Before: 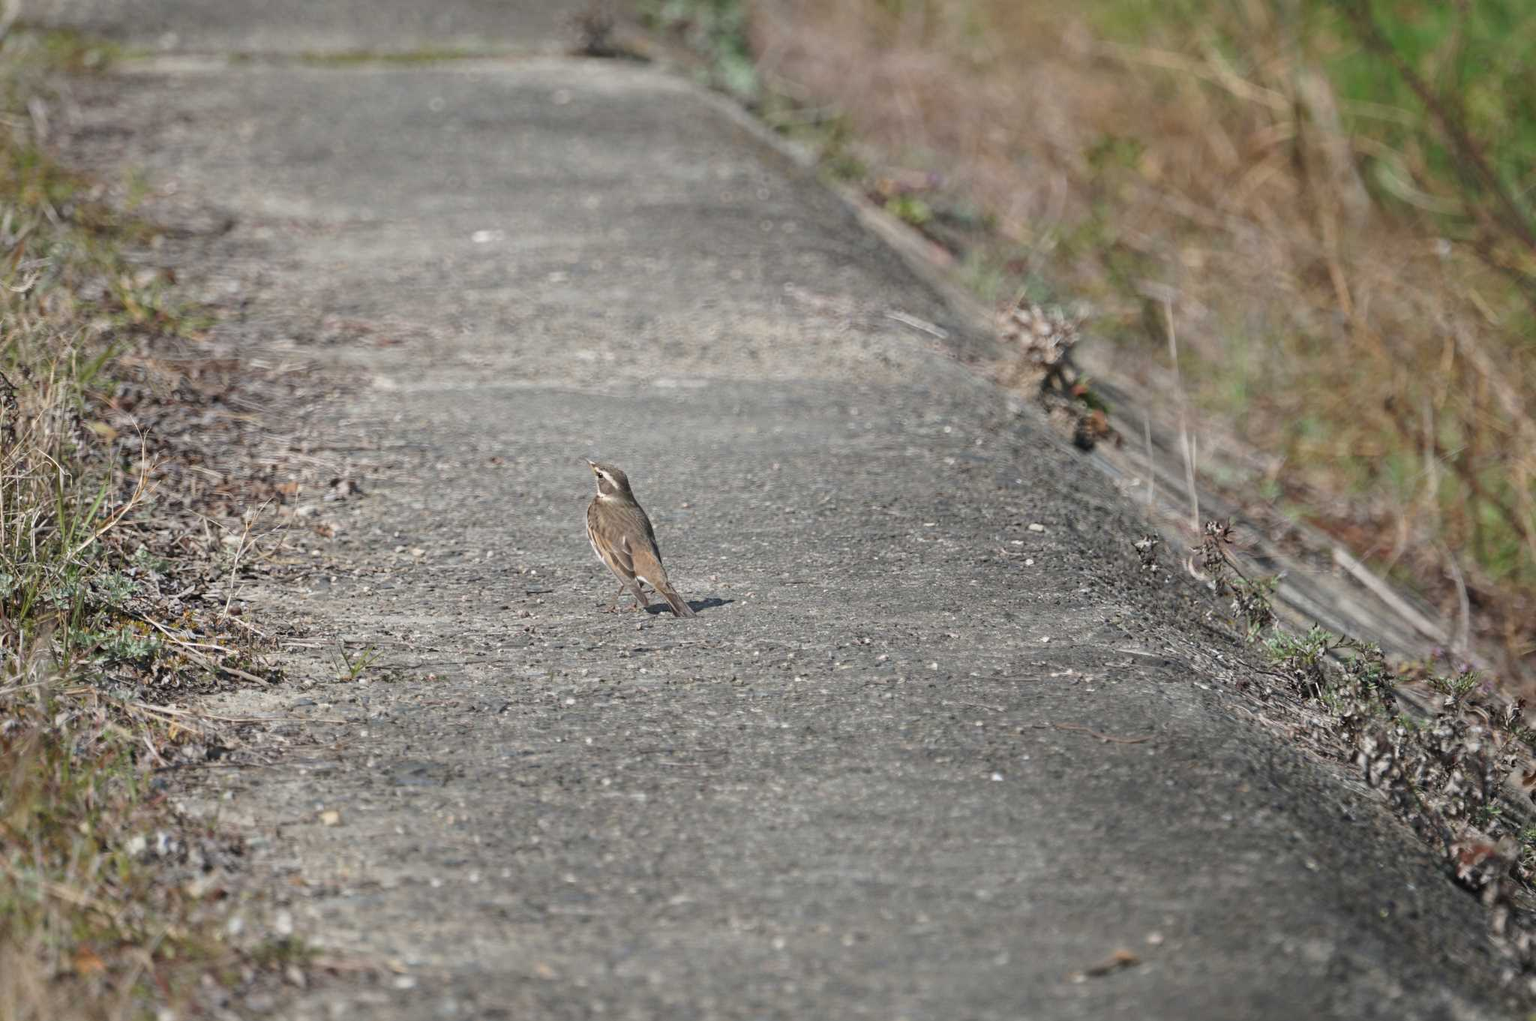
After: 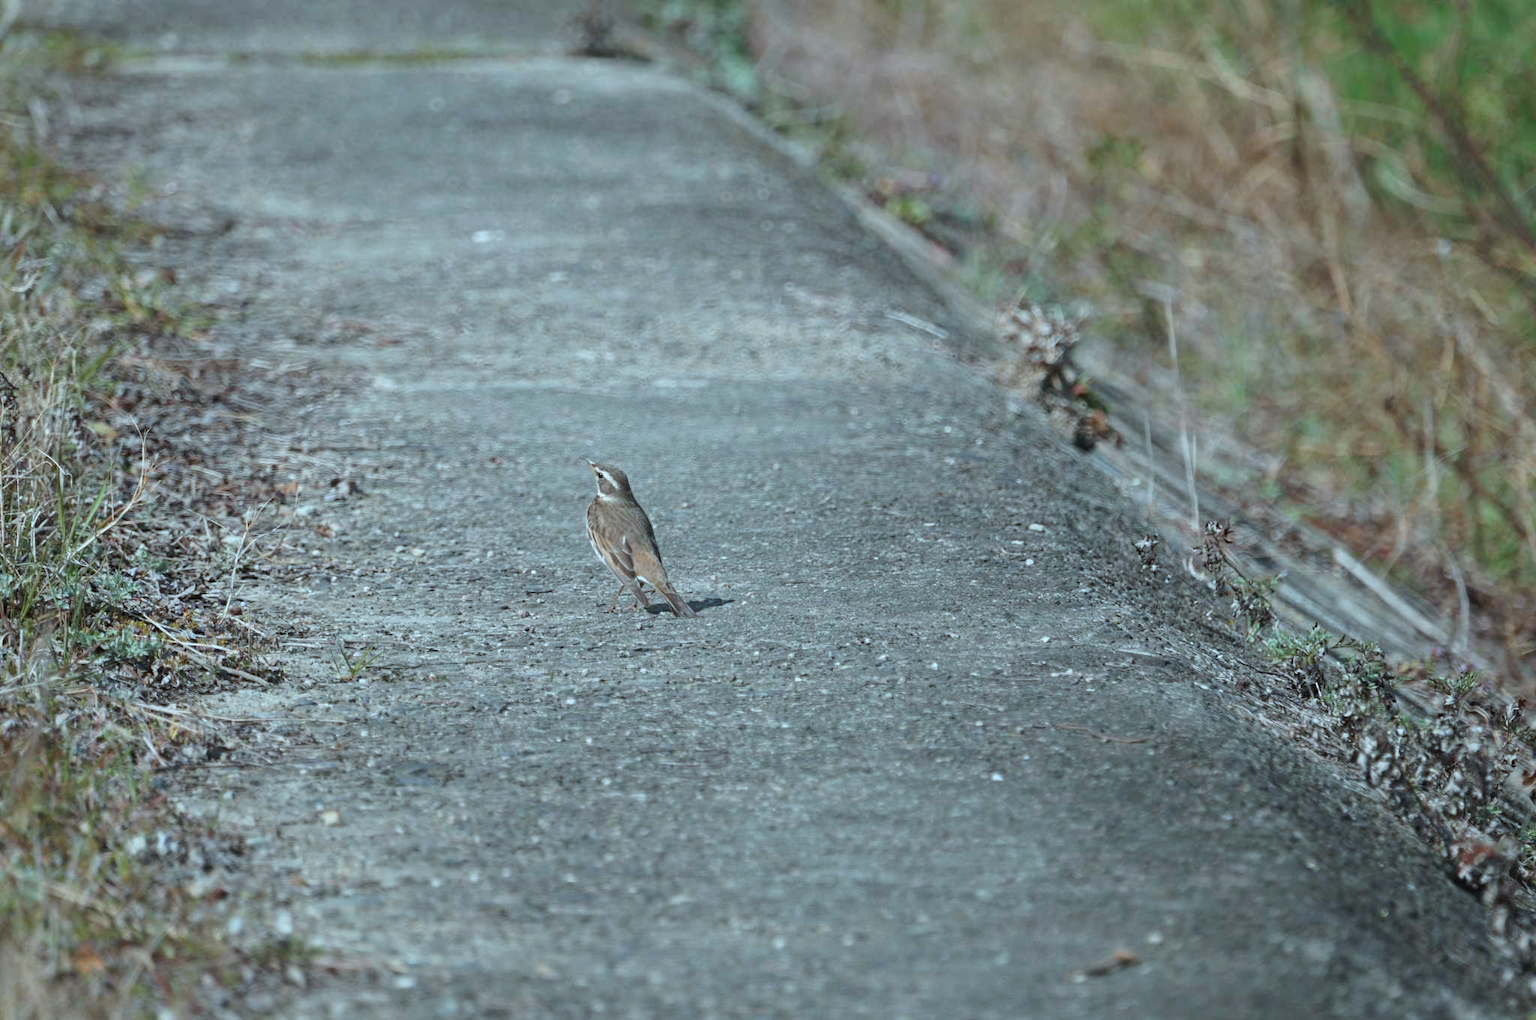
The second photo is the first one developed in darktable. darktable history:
color correction: highlights a* -11.68, highlights b* -15.47
